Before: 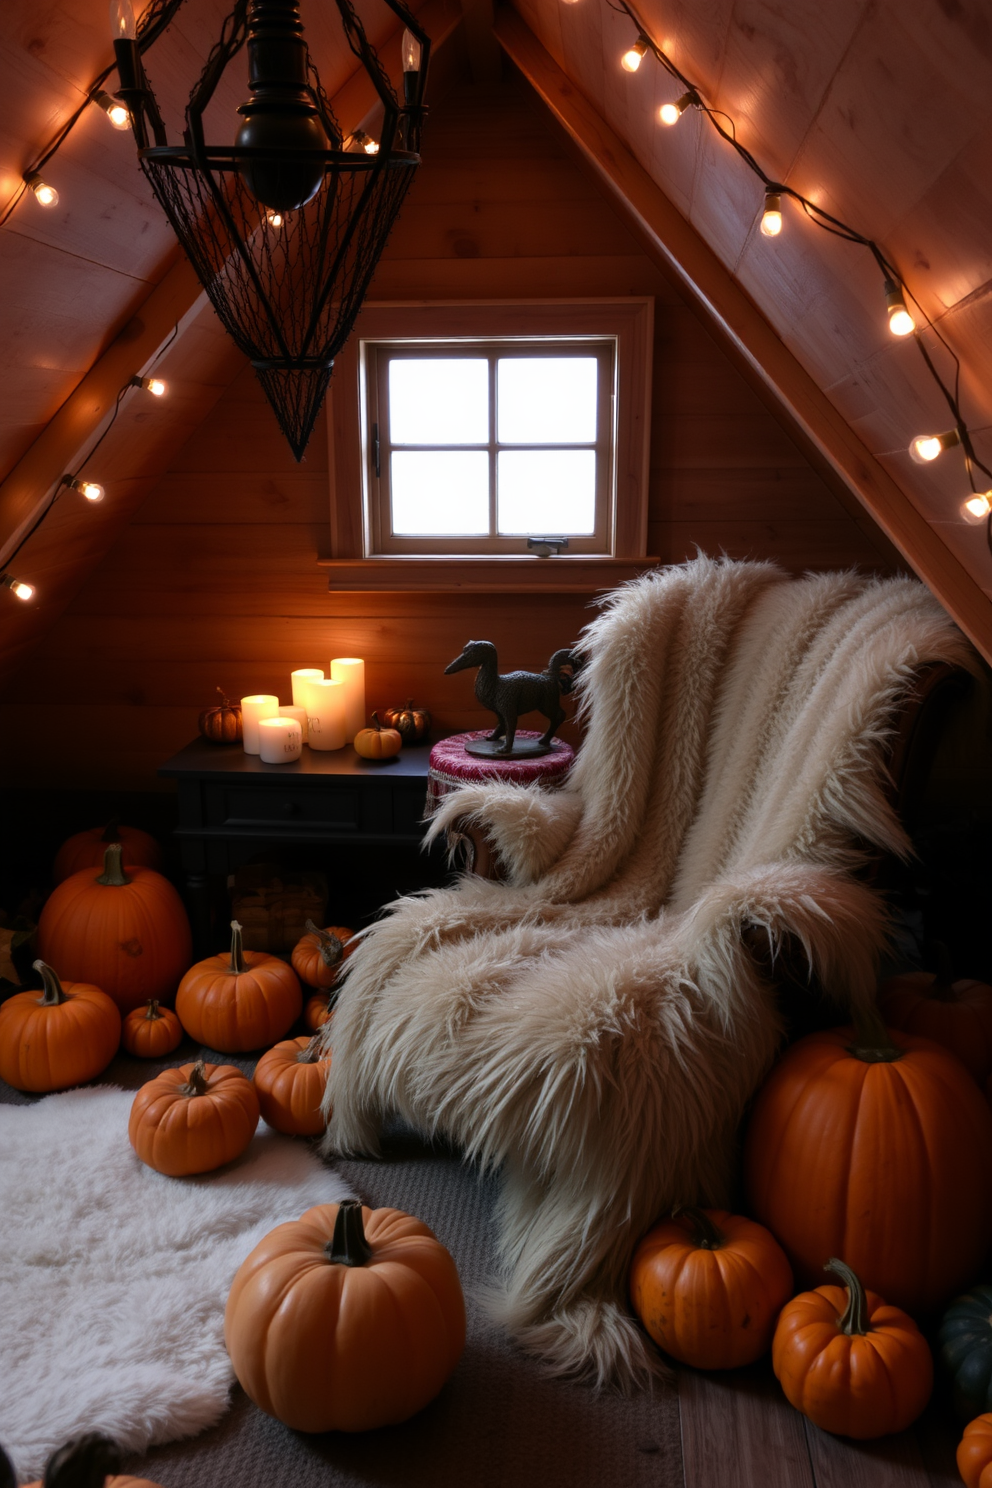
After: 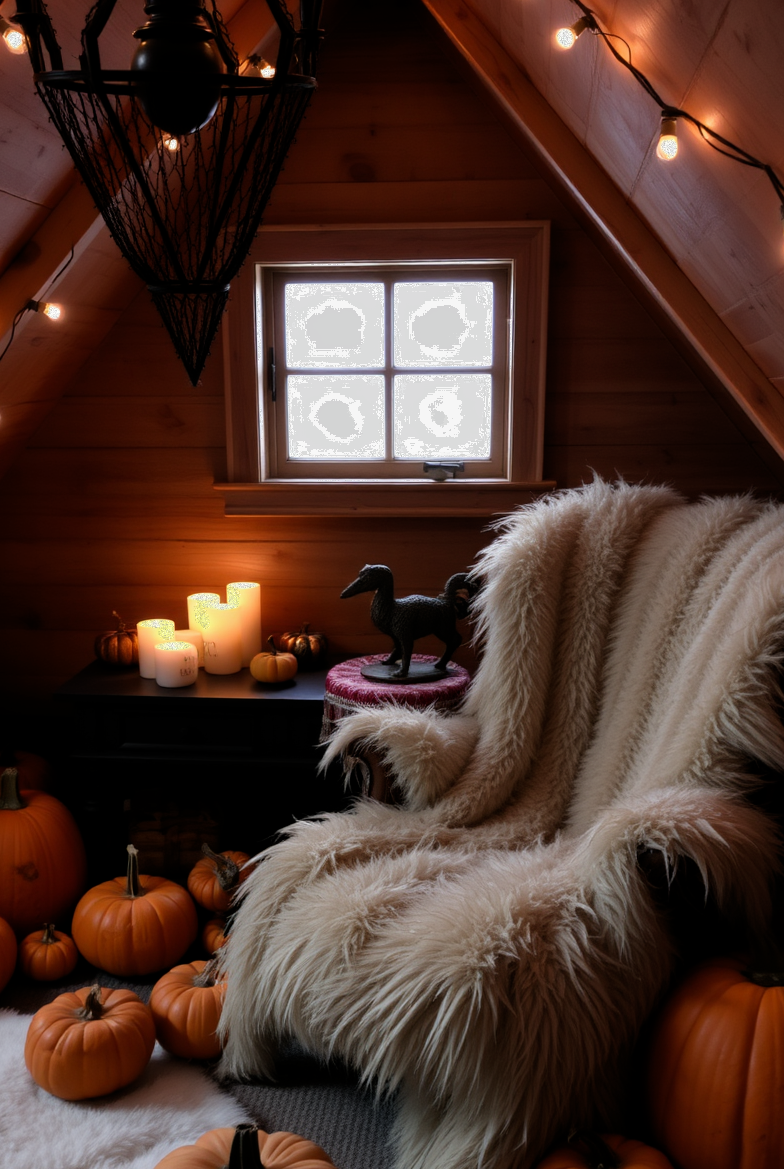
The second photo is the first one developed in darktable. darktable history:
filmic rgb: middle gray luminance 18.28%, black relative exposure -11.57 EV, white relative exposure 2.54 EV, target black luminance 0%, hardness 8.34, latitude 98.82%, contrast 1.084, shadows ↔ highlights balance 0.69%, iterations of high-quality reconstruction 0
crop and rotate: left 10.53%, top 5.135%, right 10.387%, bottom 16.252%
exposure: compensate exposure bias true, compensate highlight preservation false
